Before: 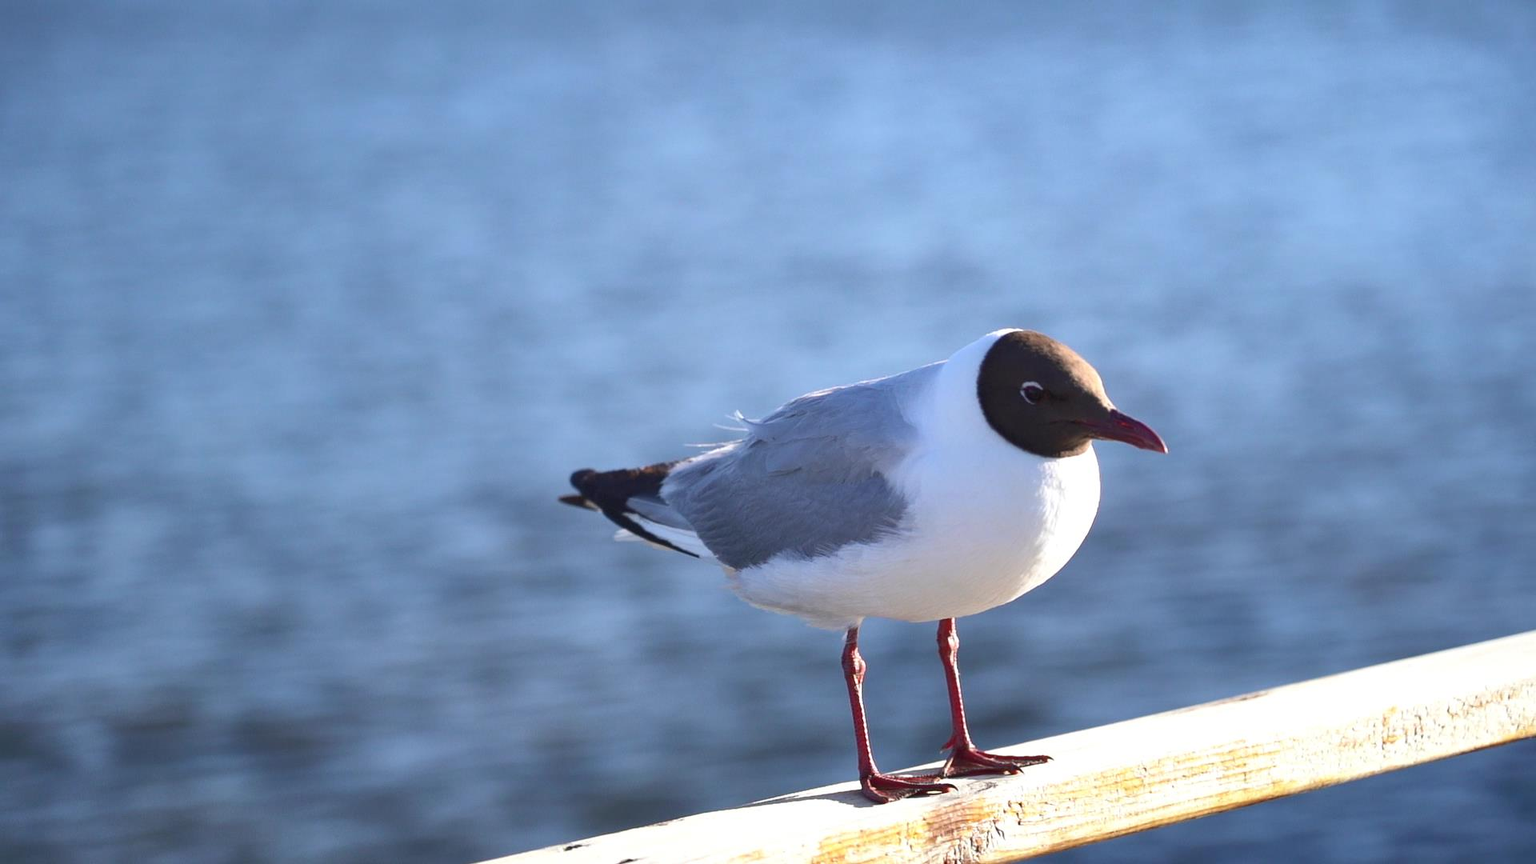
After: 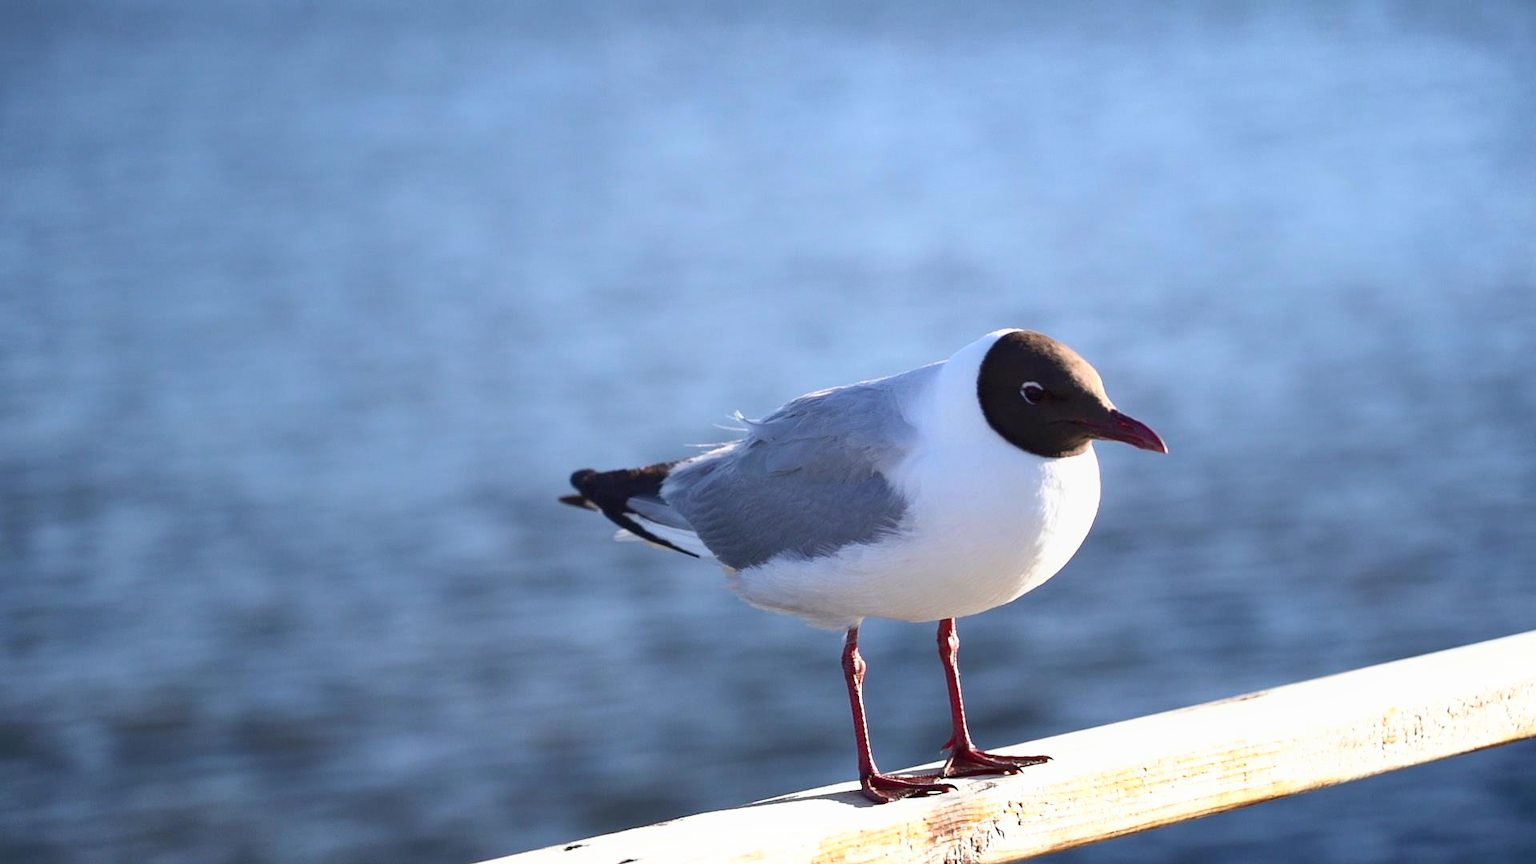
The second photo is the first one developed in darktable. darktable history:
shadows and highlights: shadows -60.93, white point adjustment -5.37, highlights 60.76
